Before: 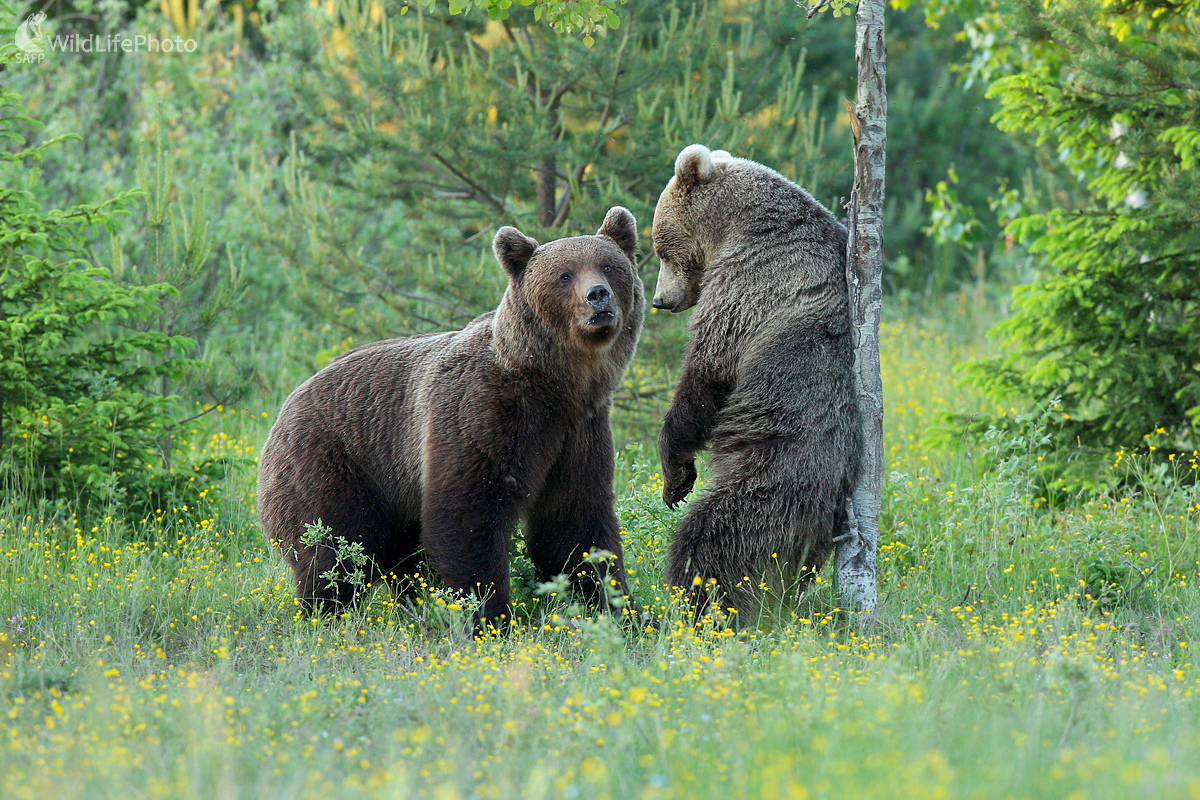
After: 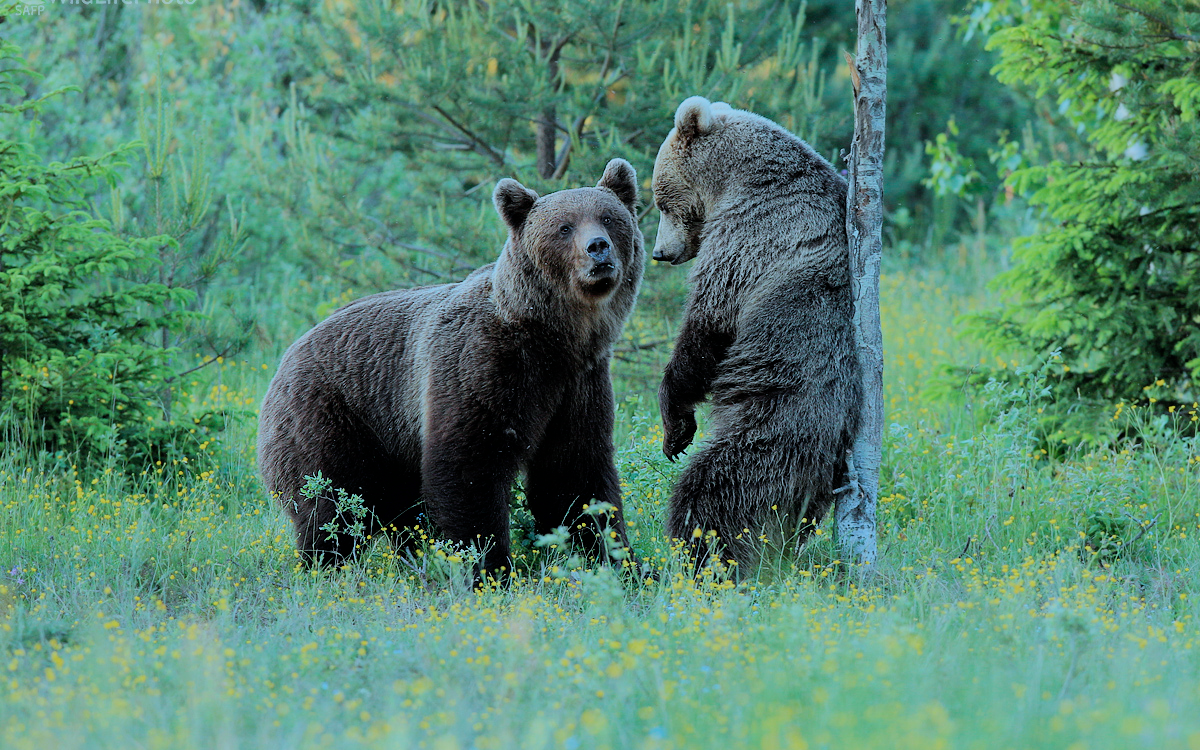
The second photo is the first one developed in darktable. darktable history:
filmic rgb: black relative exposure -6.1 EV, white relative exposure 6.95 EV, hardness 2.25, color science v6 (2022)
color correction: highlights a* -9.54, highlights b* -21.94
crop and rotate: top 6.148%
